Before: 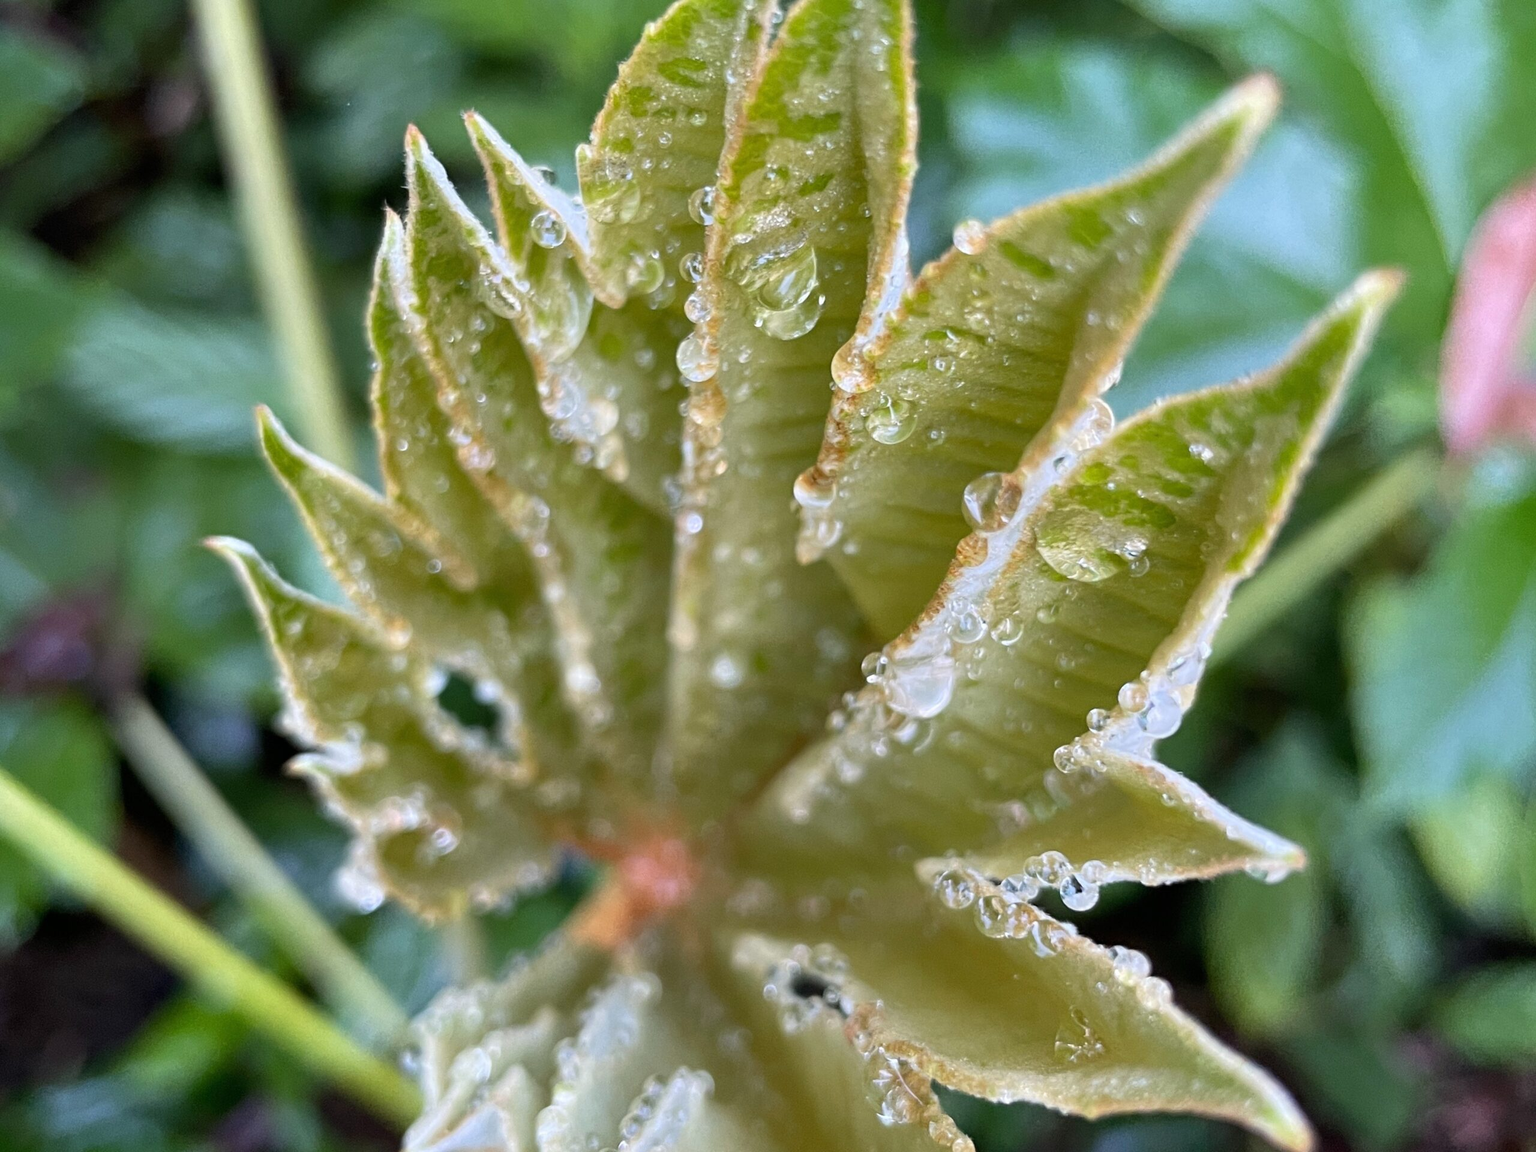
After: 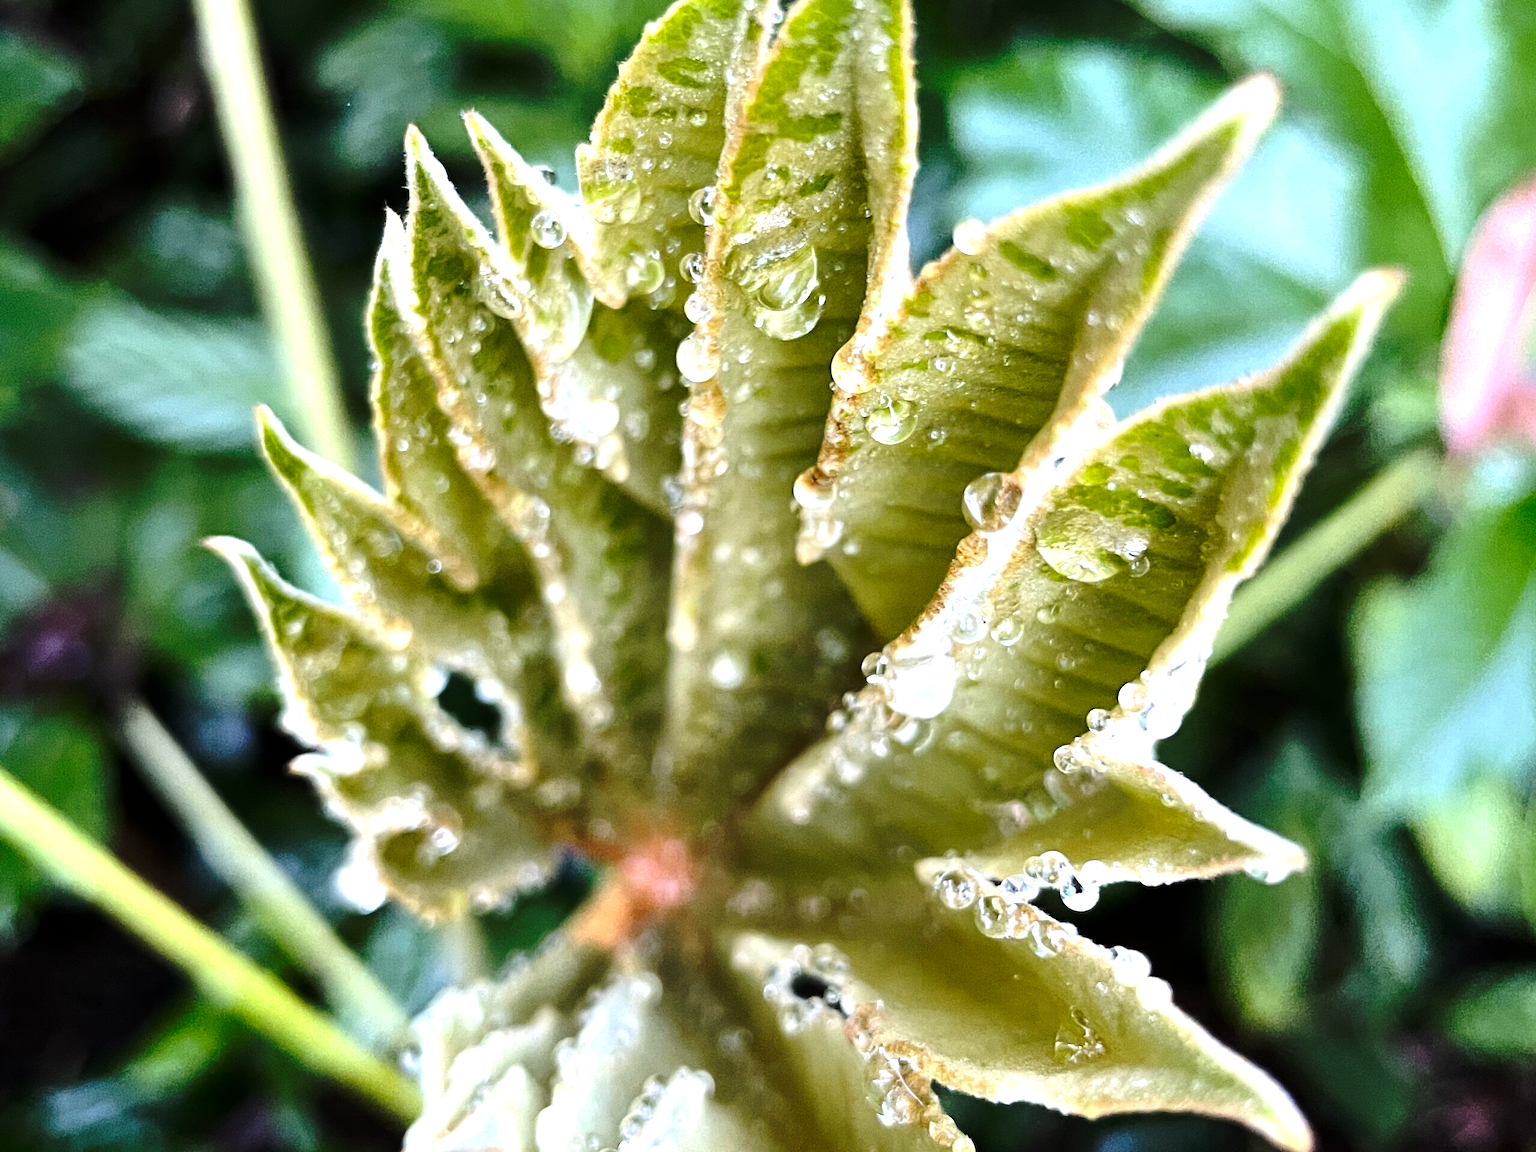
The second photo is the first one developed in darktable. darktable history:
base curve: curves: ch0 [(0, 0) (0.073, 0.04) (0.157, 0.139) (0.492, 0.492) (0.758, 0.758) (1, 1)], preserve colors none
tone equalizer: -8 EV -1.08 EV, -7 EV -1.01 EV, -6 EV -0.867 EV, -5 EV -0.578 EV, -3 EV 0.578 EV, -2 EV 0.867 EV, -1 EV 1.01 EV, +0 EV 1.08 EV, edges refinement/feathering 500, mask exposure compensation -1.57 EV, preserve details no
